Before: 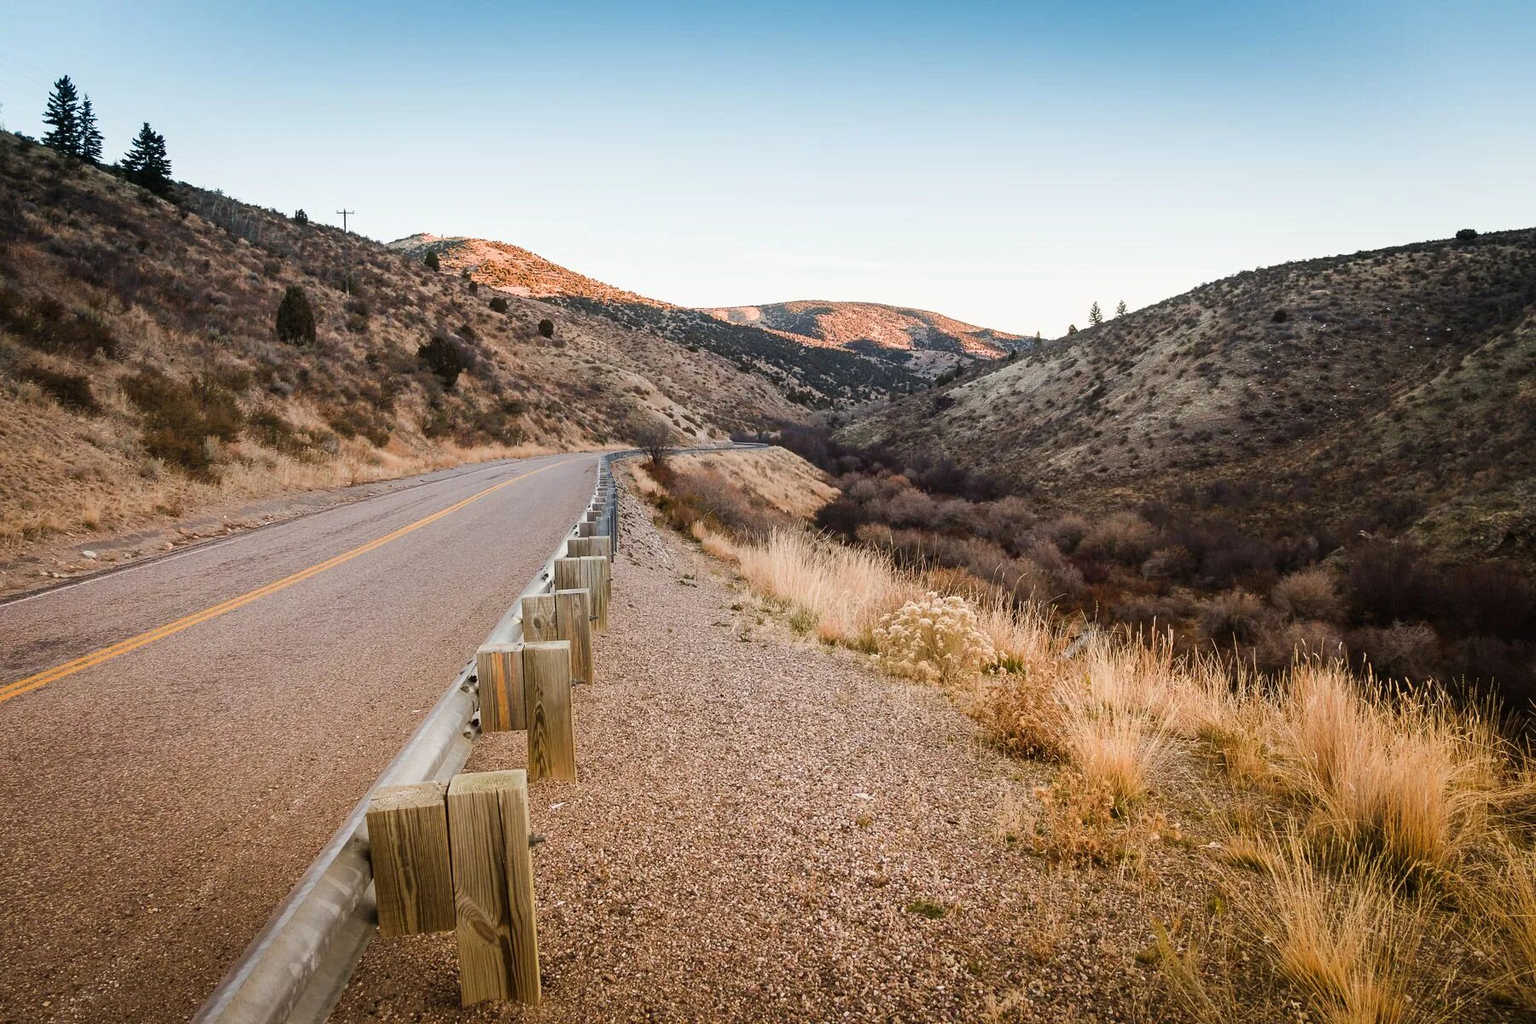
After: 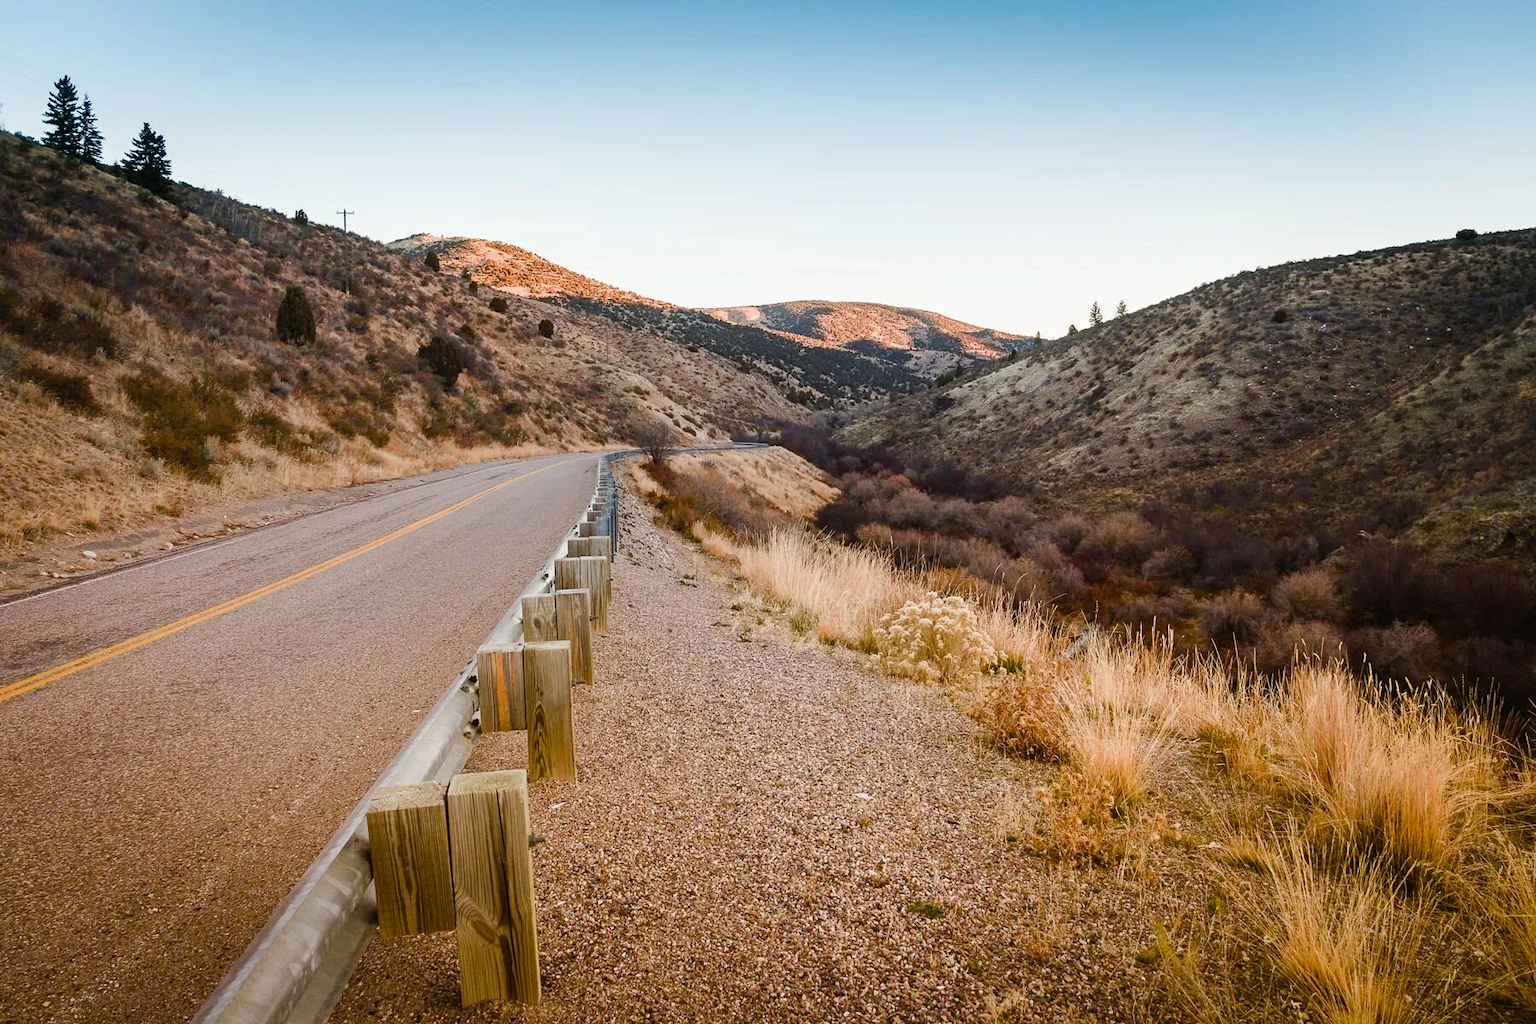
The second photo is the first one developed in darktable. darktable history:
color balance rgb: perceptual saturation grading › global saturation 20%, perceptual saturation grading › highlights -25.556%, perceptual saturation grading › shadows 25.114%
